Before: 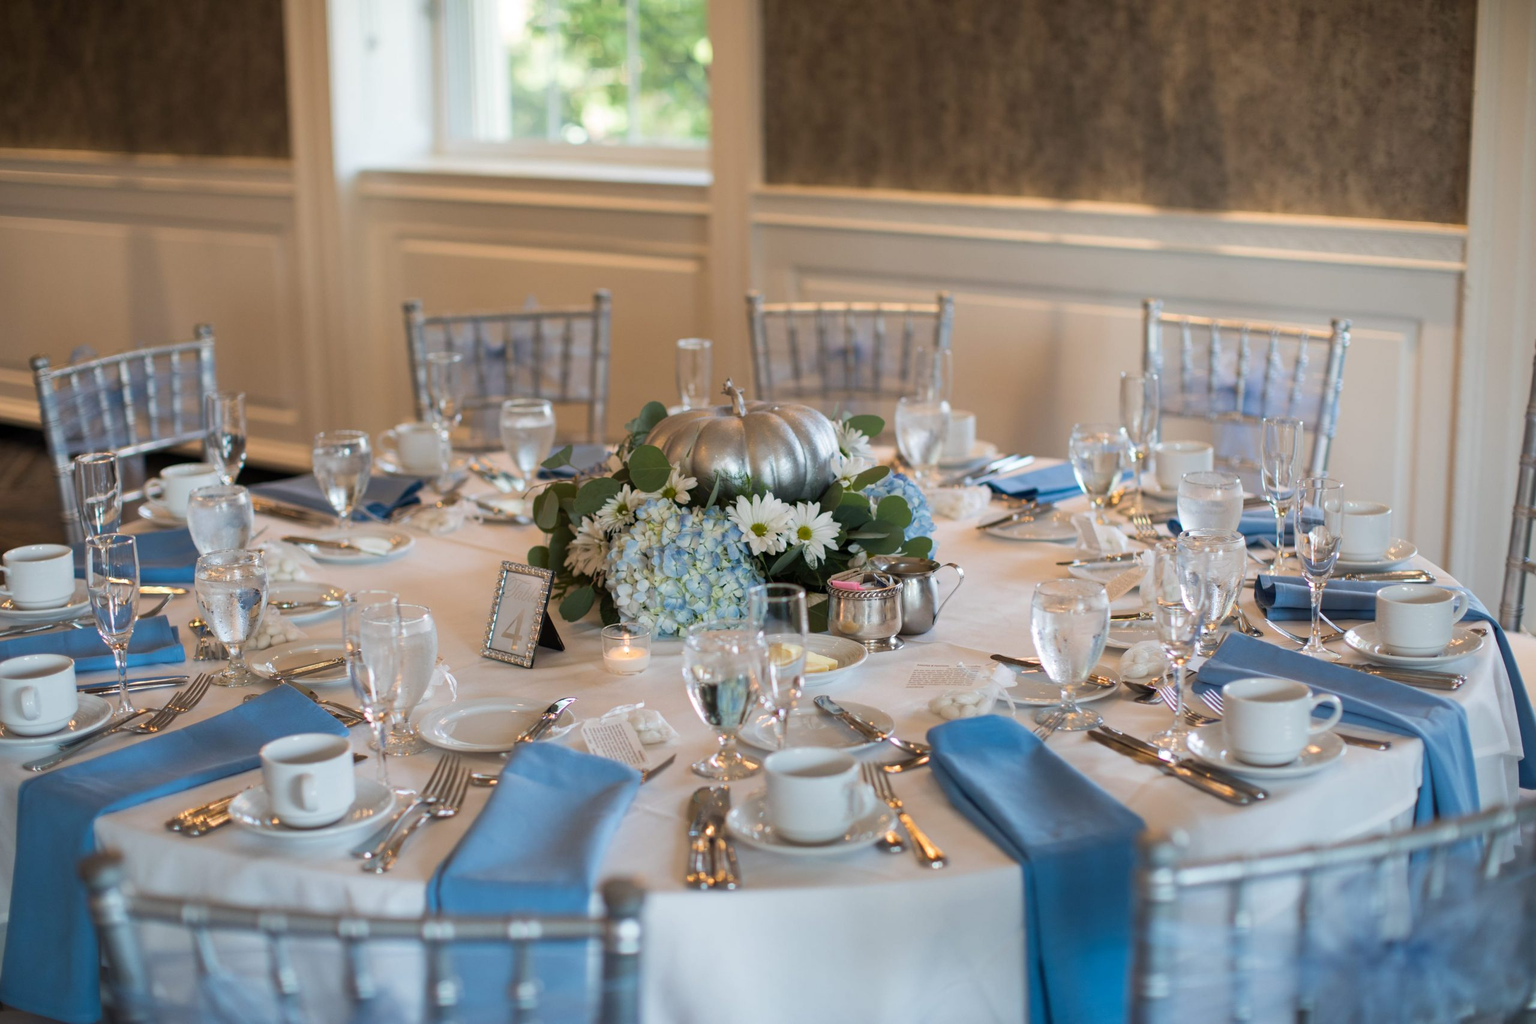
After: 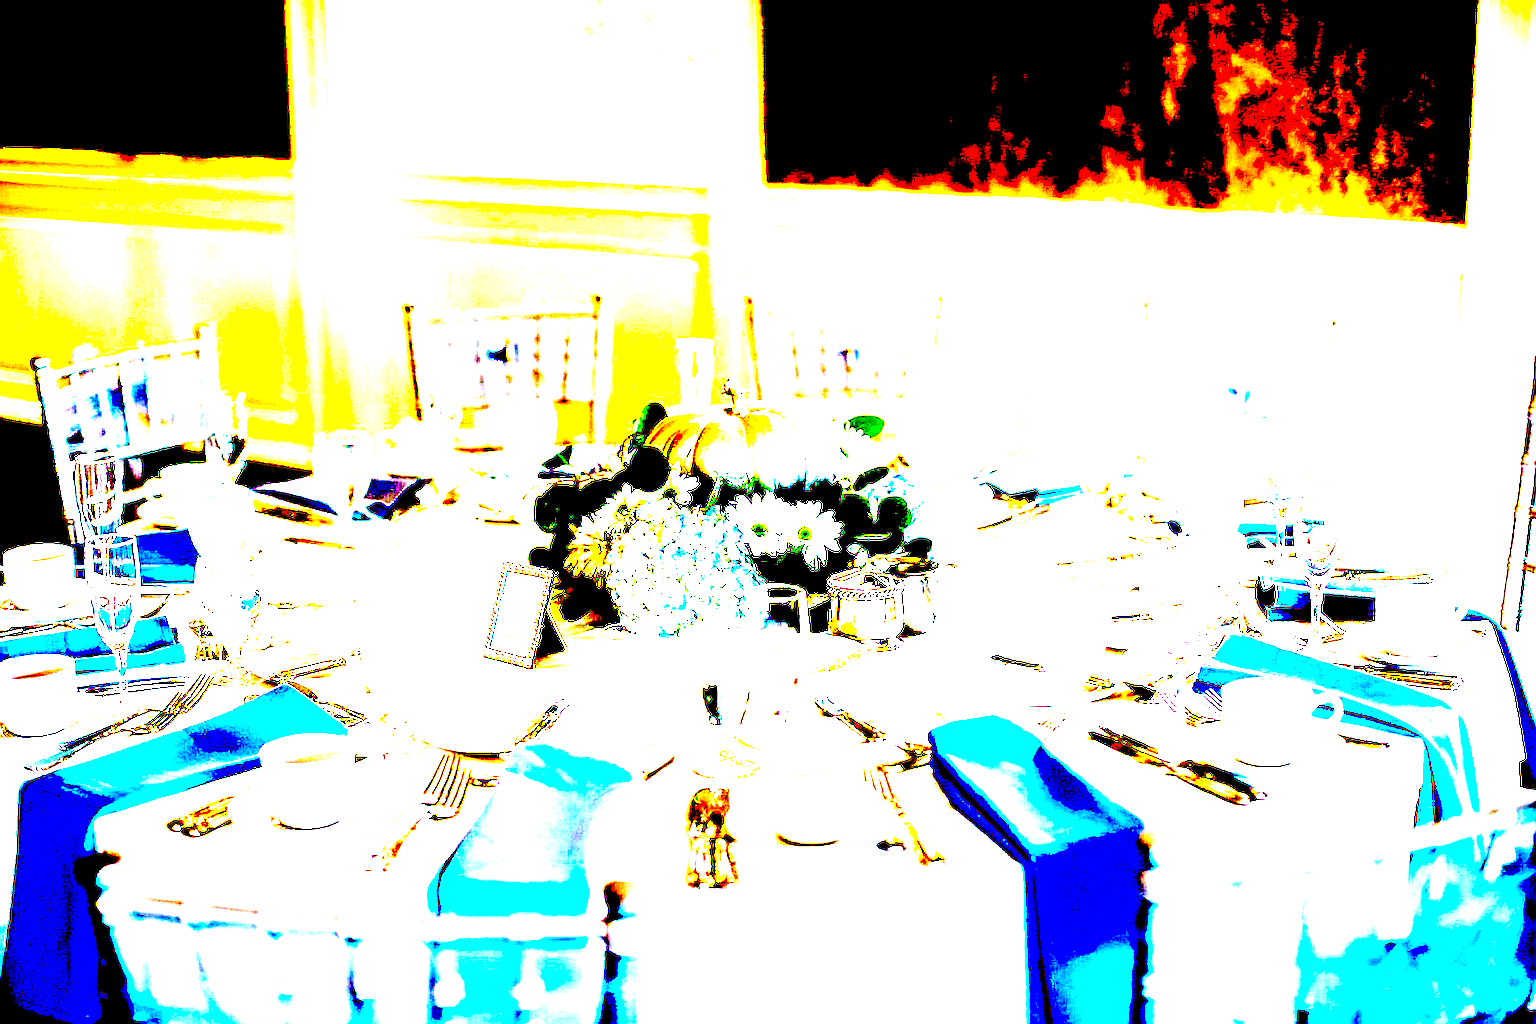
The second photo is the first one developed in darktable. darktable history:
sharpen: on, module defaults
exposure: black level correction 0.1, exposure 3 EV, compensate highlight preservation false
color balance: on, module defaults
